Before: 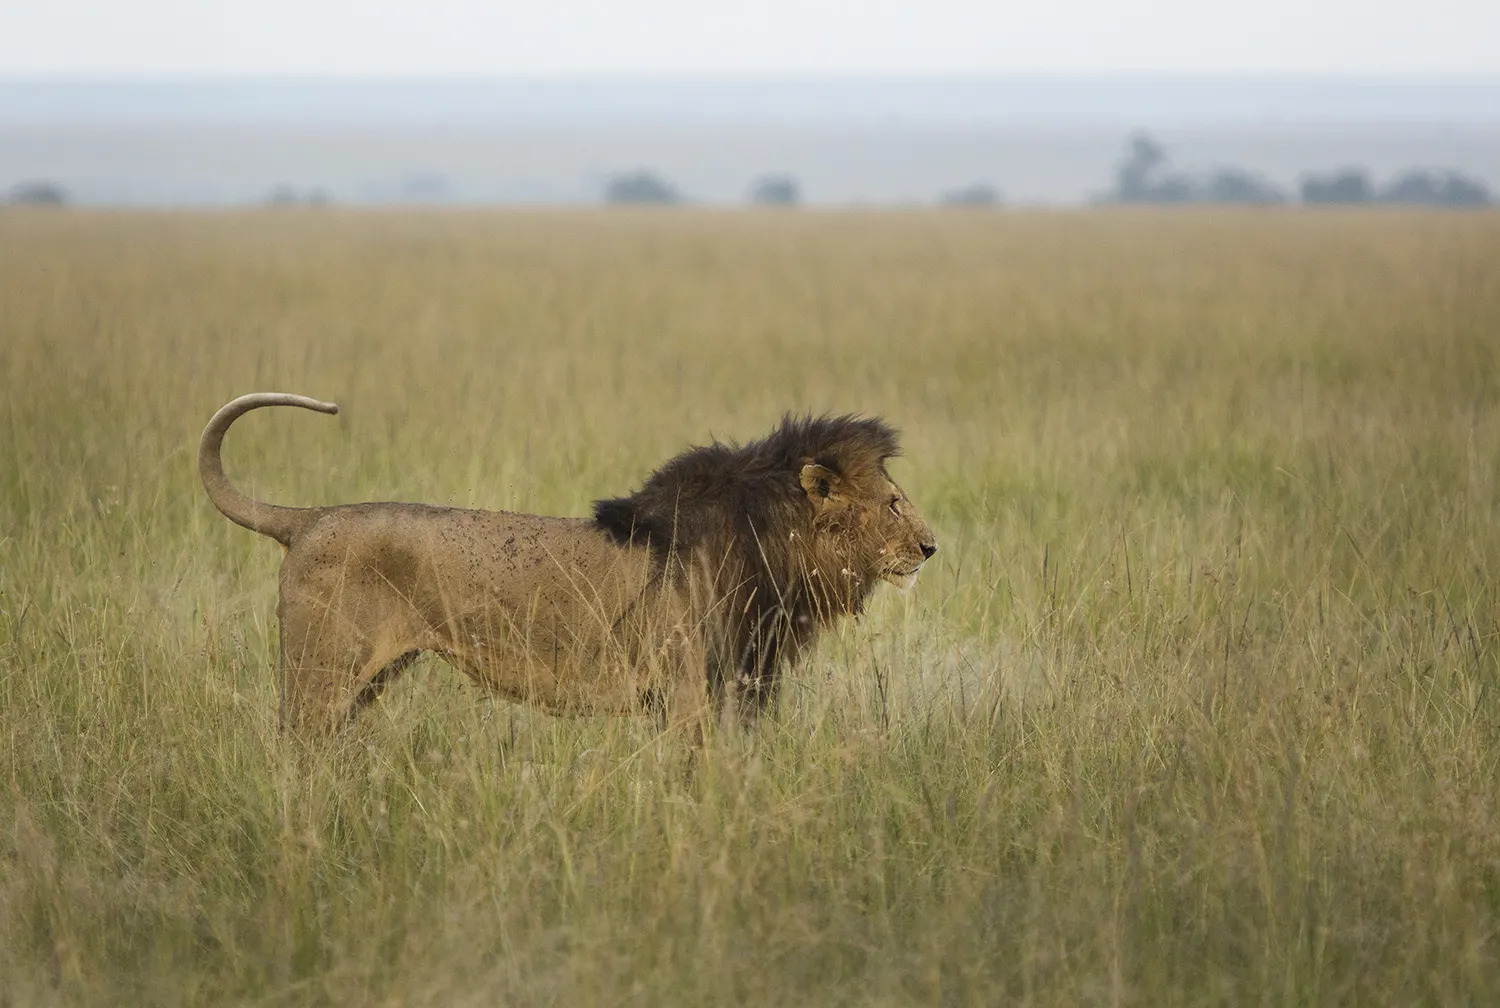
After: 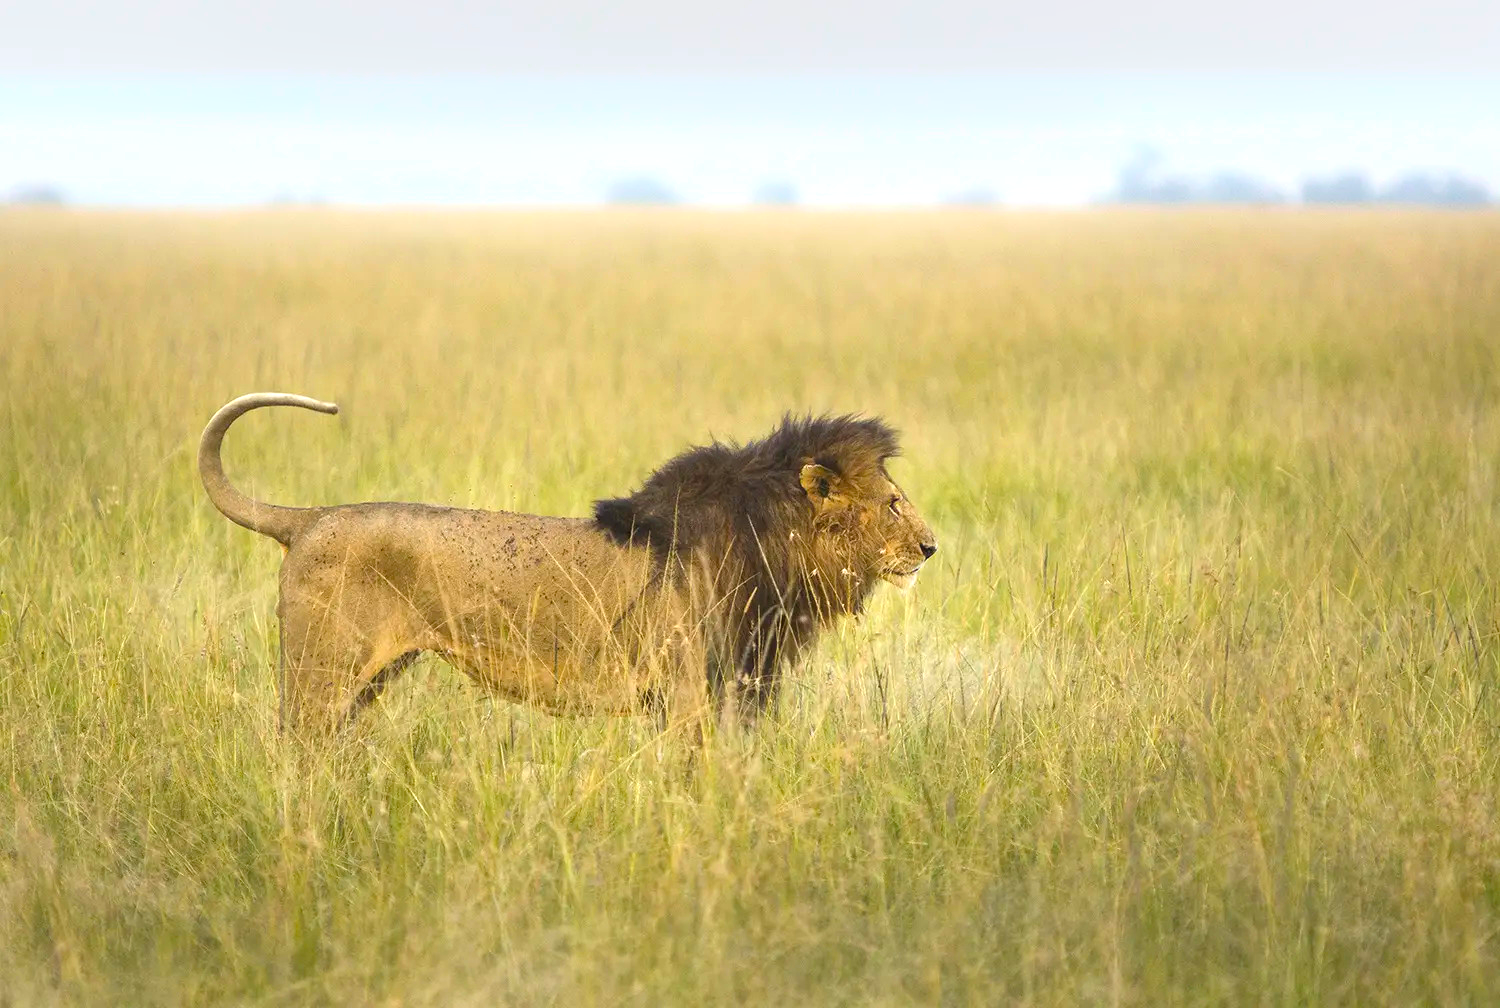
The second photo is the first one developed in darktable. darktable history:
color balance rgb: perceptual saturation grading › global saturation 20%, global vibrance 20%
exposure: black level correction 0, exposure 1 EV, compensate exposure bias true, compensate highlight preservation false
bloom: size 9%, threshold 100%, strength 7%
tone equalizer: on, module defaults
